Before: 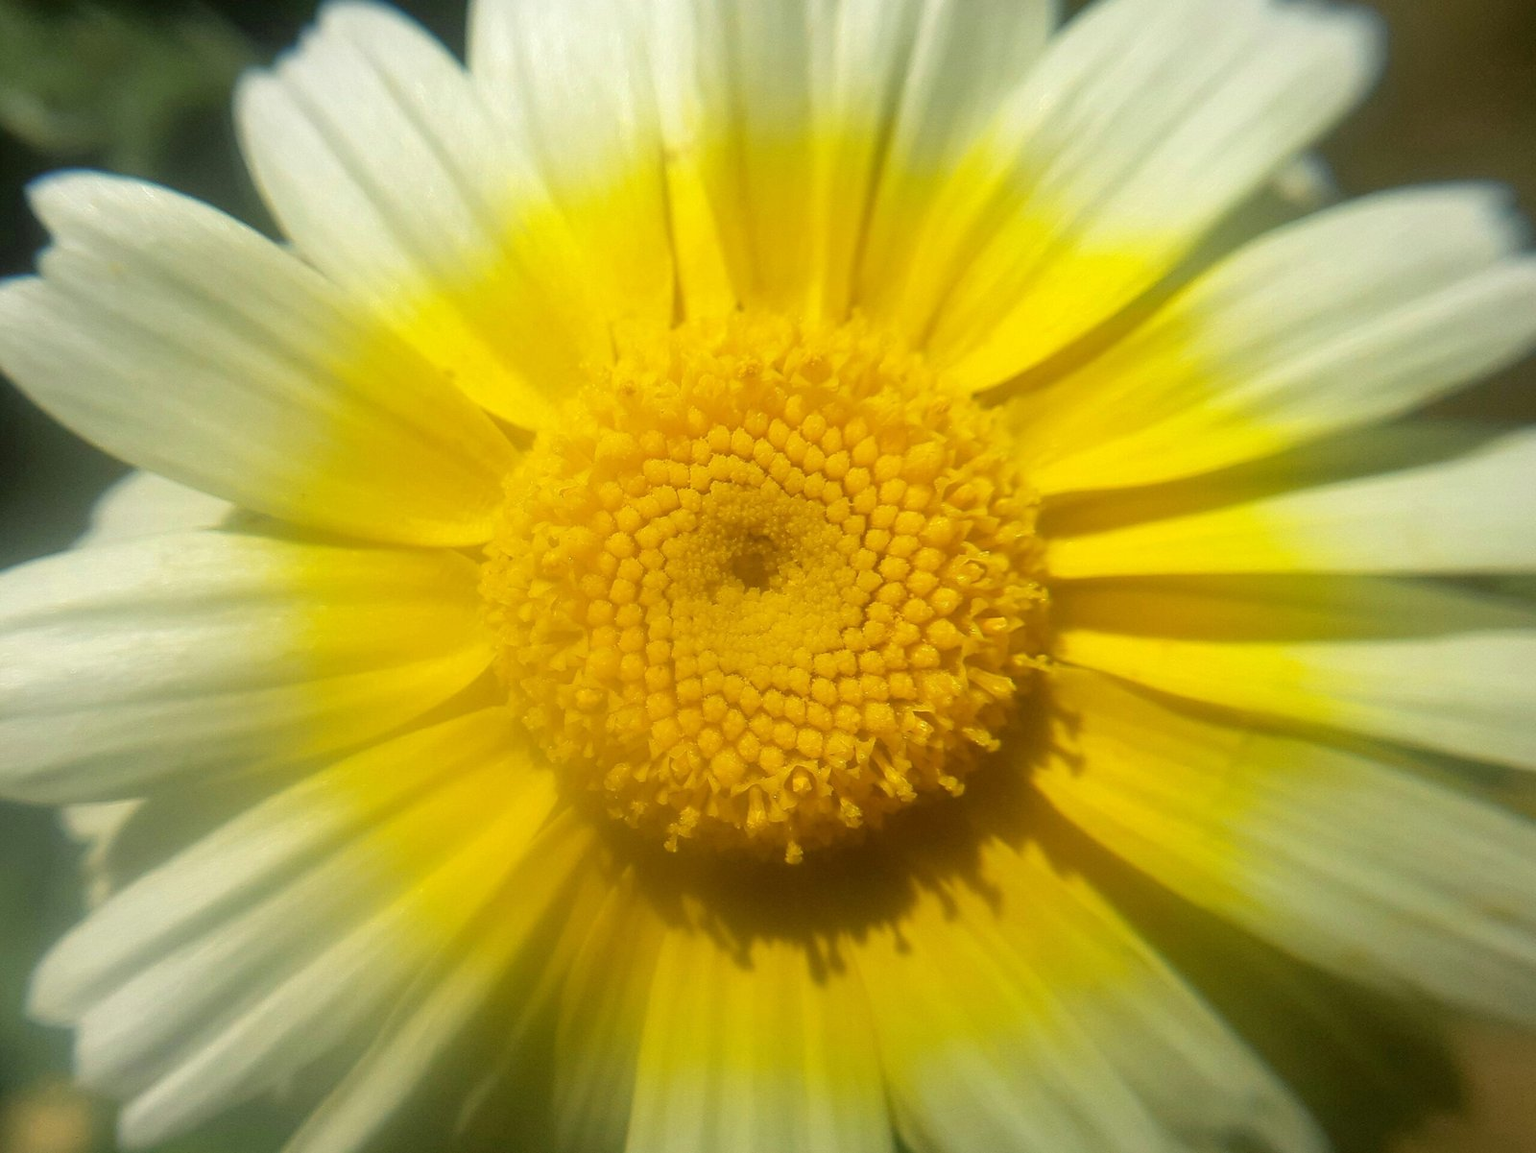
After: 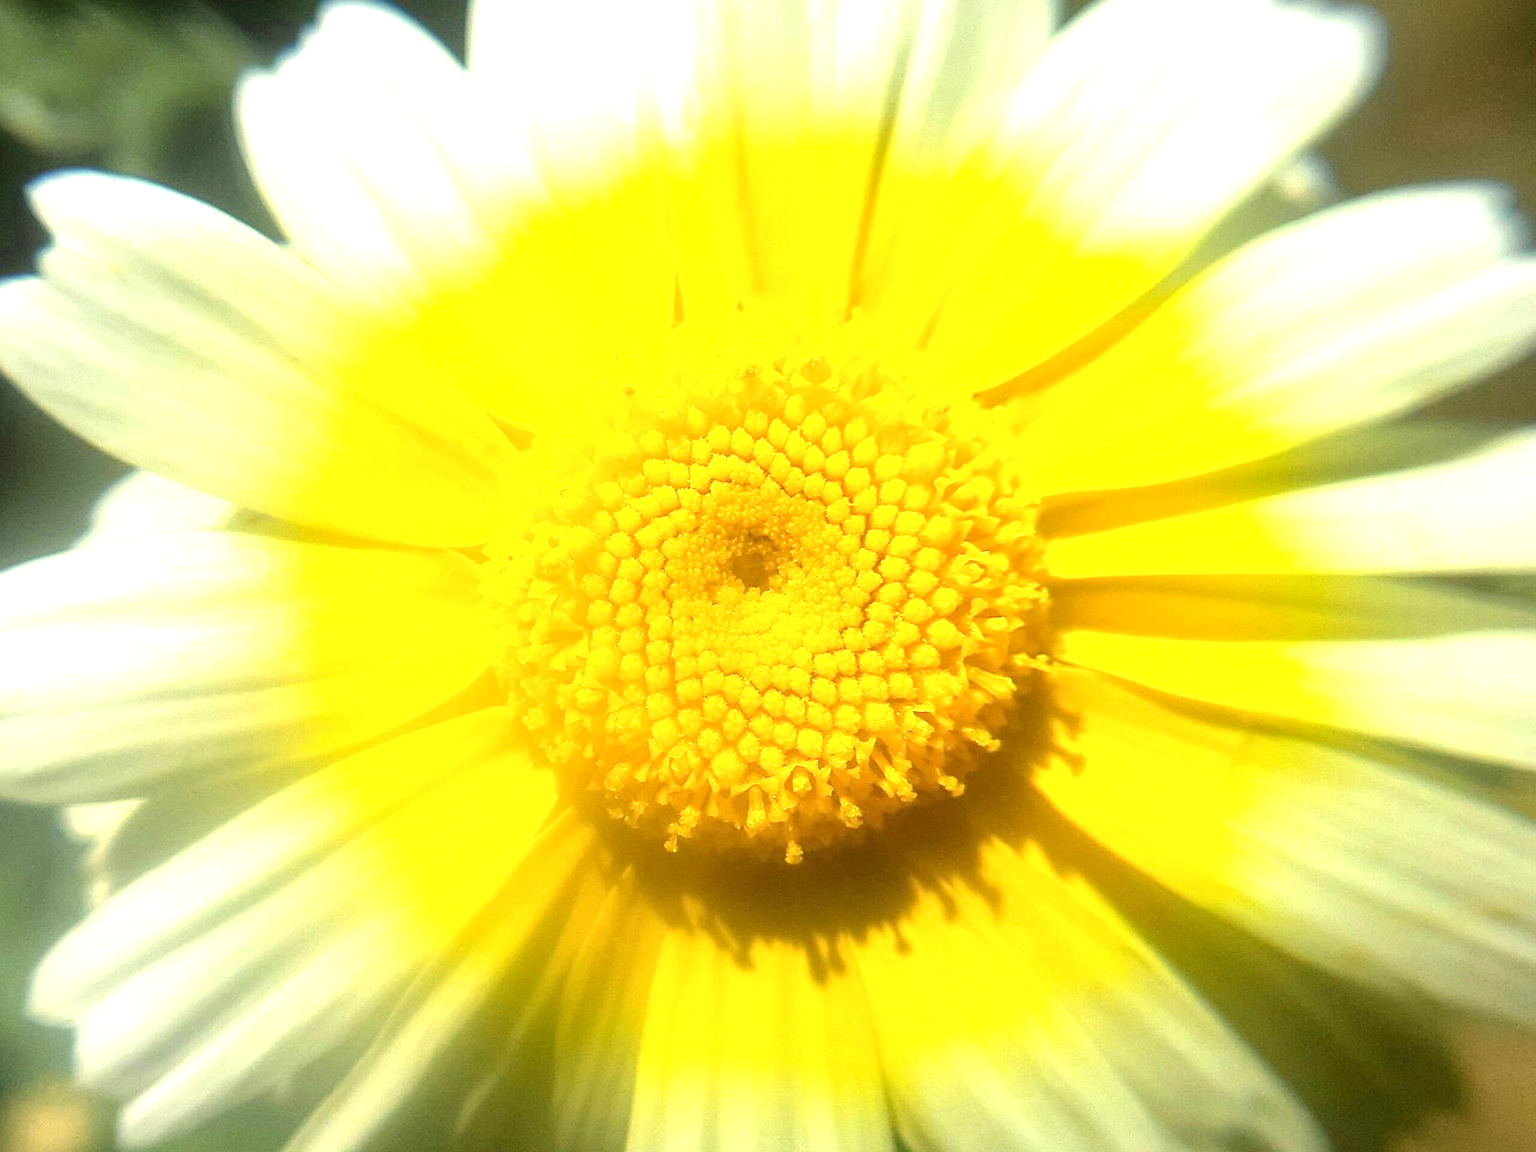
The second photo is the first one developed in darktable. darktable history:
color correction: highlights a* -0.182, highlights b* -0.124
local contrast: highlights 100%, shadows 100%, detail 120%, midtone range 0.2
exposure: black level correction 0, exposure 1.2 EV, compensate exposure bias true, compensate highlight preservation false
sharpen: radius 1.864, amount 0.398, threshold 1.271
